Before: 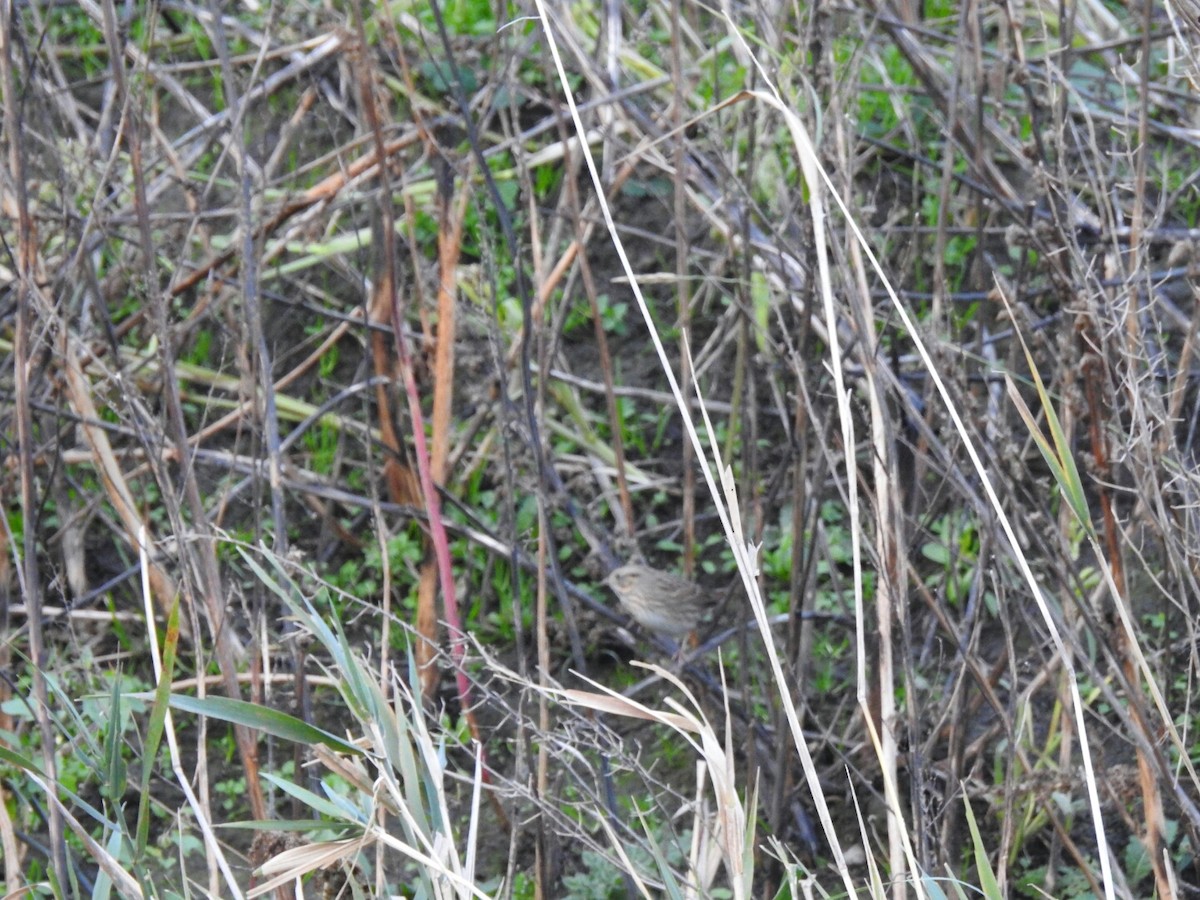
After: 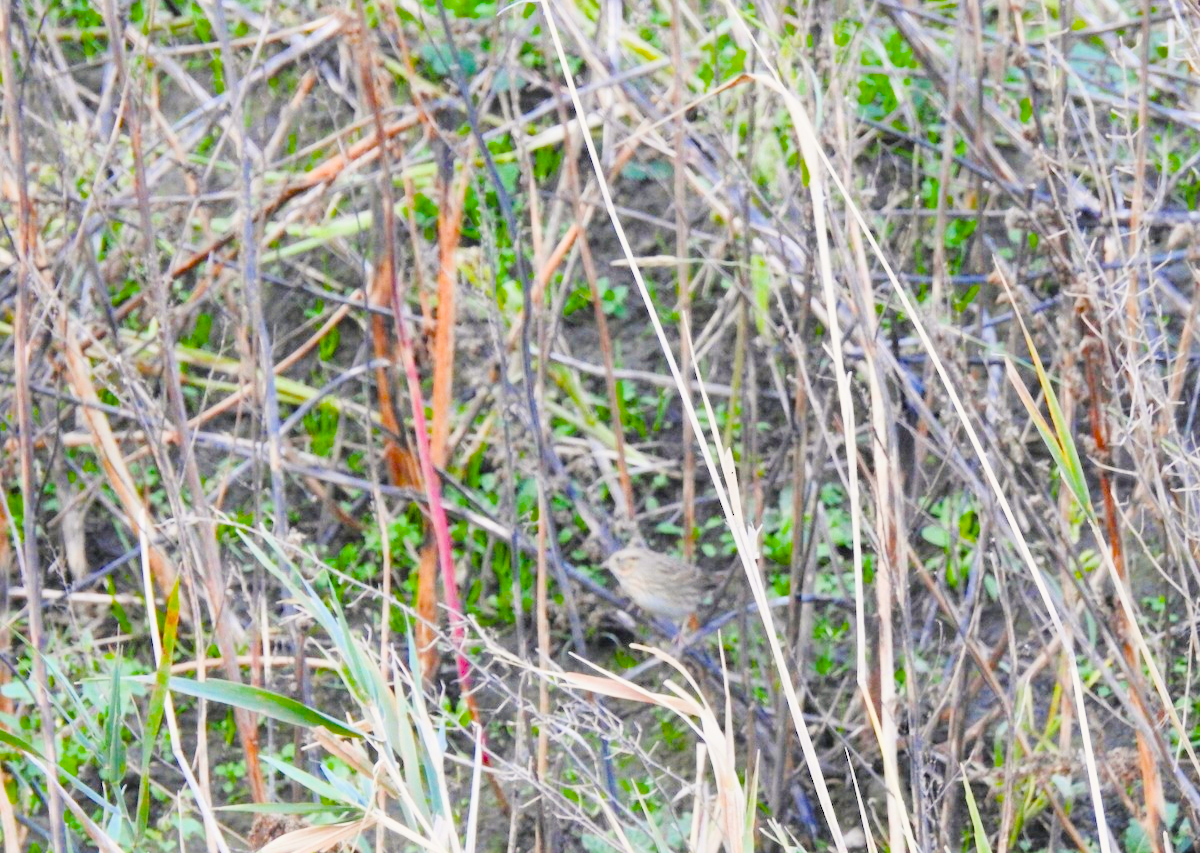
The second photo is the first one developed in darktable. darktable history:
color balance rgb: power › hue 324.23°, highlights gain › chroma 1.066%, highlights gain › hue 69.68°, linear chroma grading › global chroma 18.659%, perceptual saturation grading › global saturation 29.356%, saturation formula JzAzBz (2021)
exposure: black level correction 0, exposure 1.381 EV, compensate highlight preservation false
filmic rgb: black relative exposure -7.65 EV, white relative exposure 4.56 EV, hardness 3.61
crop and rotate: top 1.939%, bottom 3.248%
